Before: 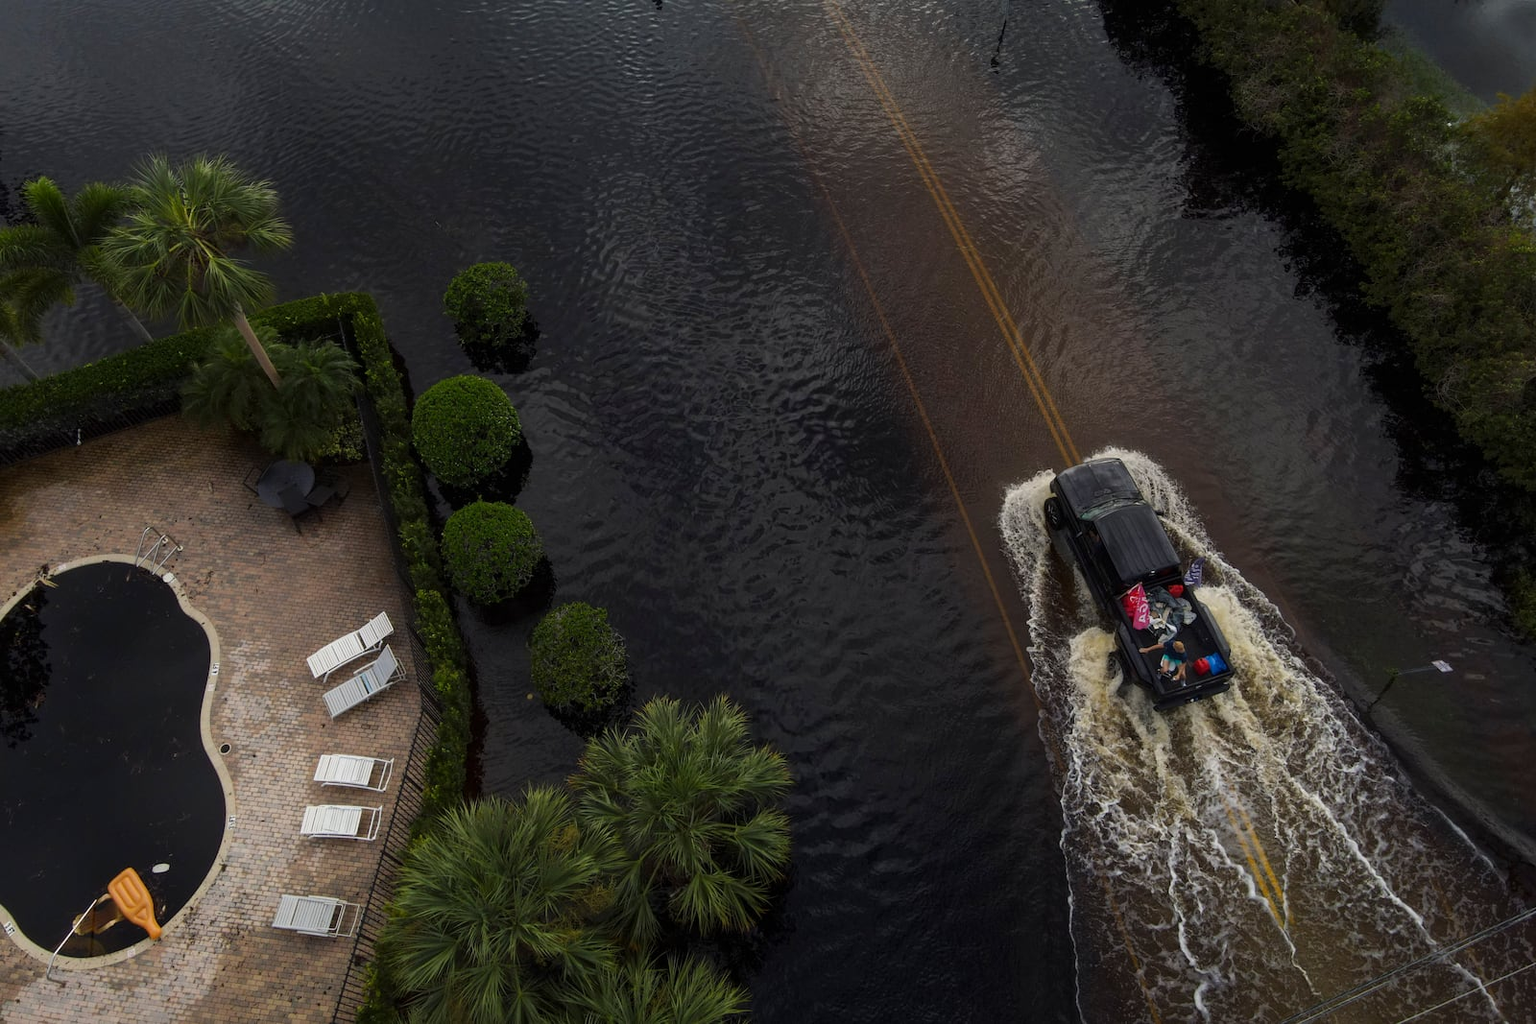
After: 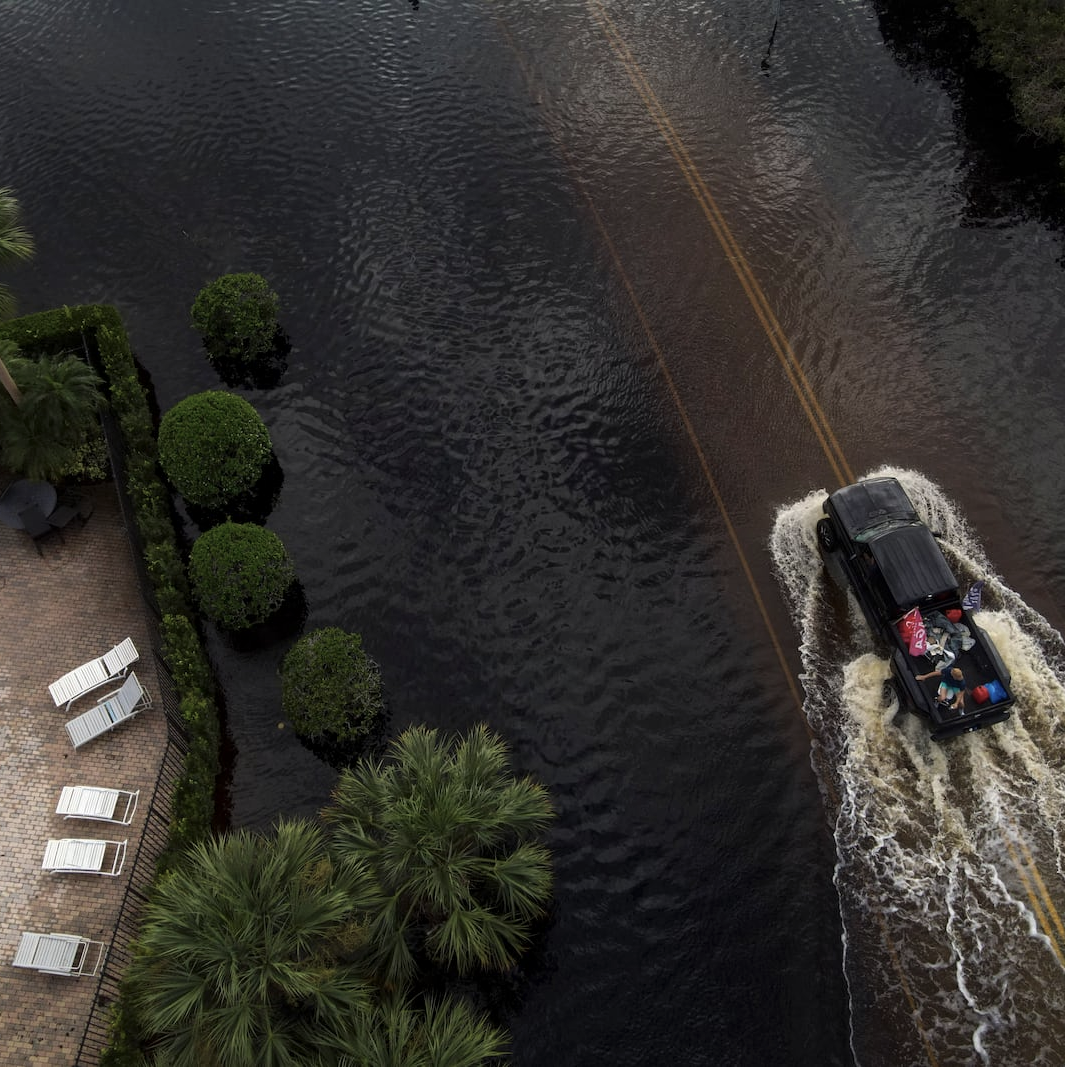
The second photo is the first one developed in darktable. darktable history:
local contrast: mode bilateral grid, contrast 10, coarseness 24, detail 115%, midtone range 0.2
crop: left 16.944%, right 16.465%
color balance rgb: highlights gain › luminance 18.129%, perceptual saturation grading › global saturation -27.012%, perceptual brilliance grading › highlights 2.845%, global vibrance 20%
